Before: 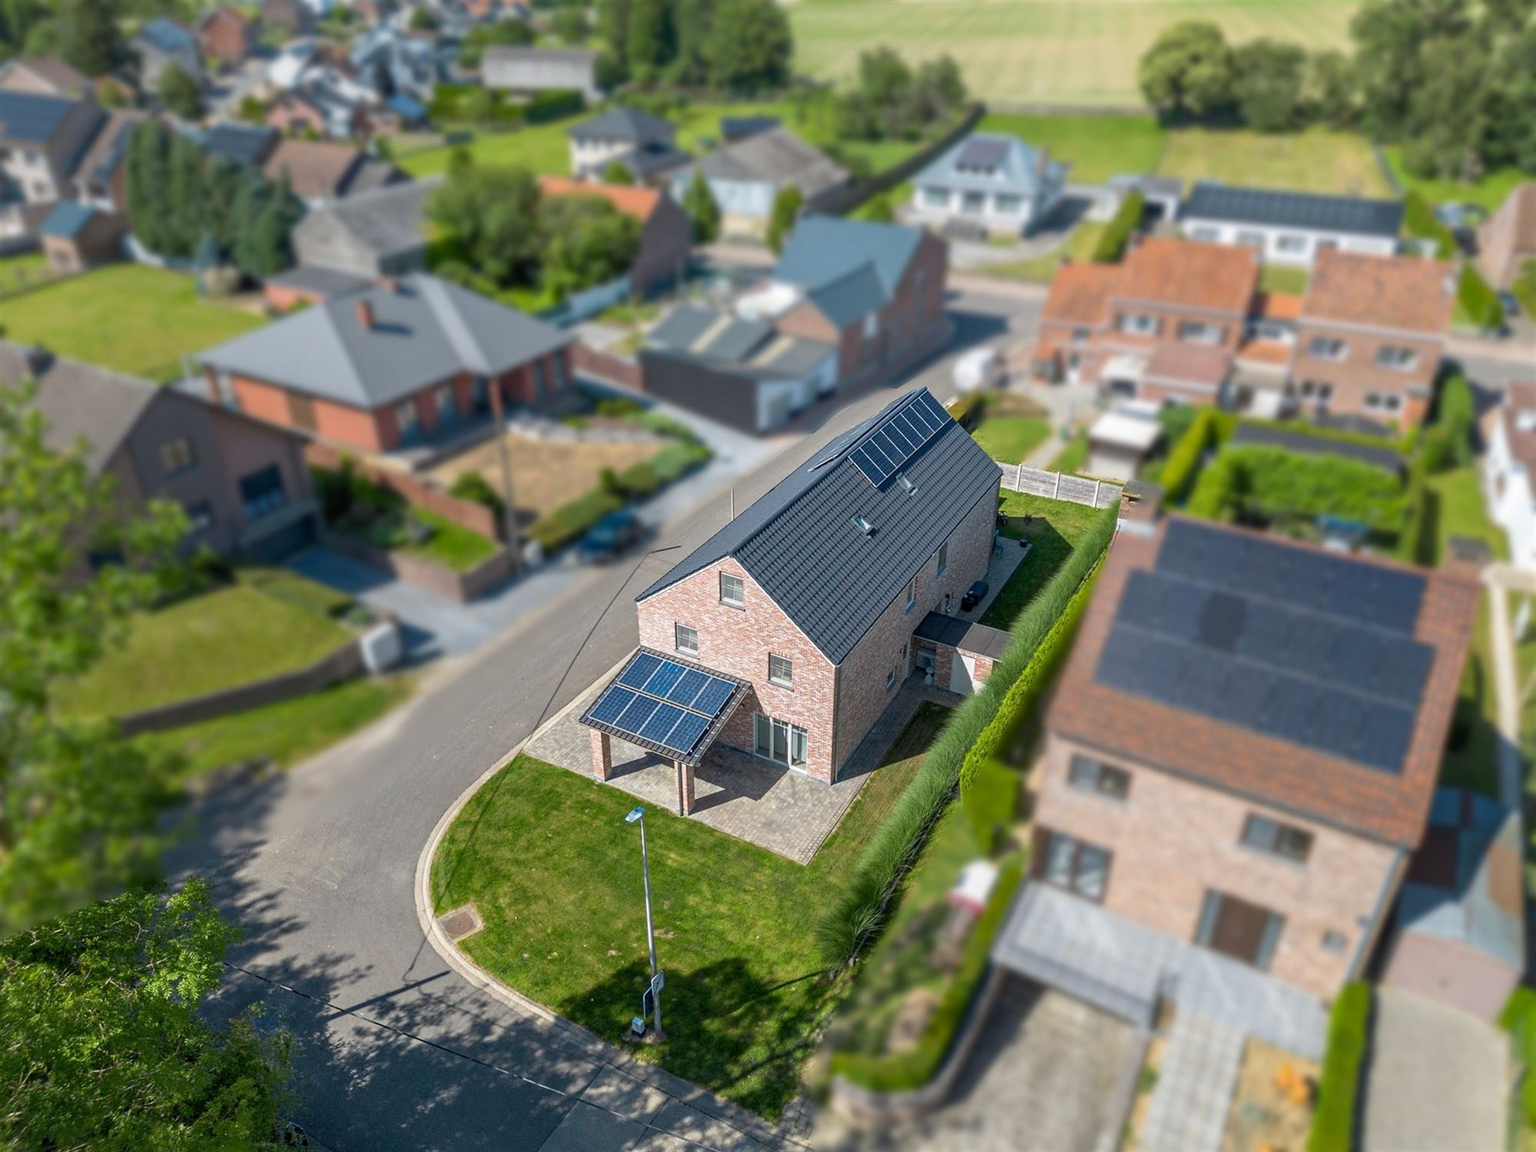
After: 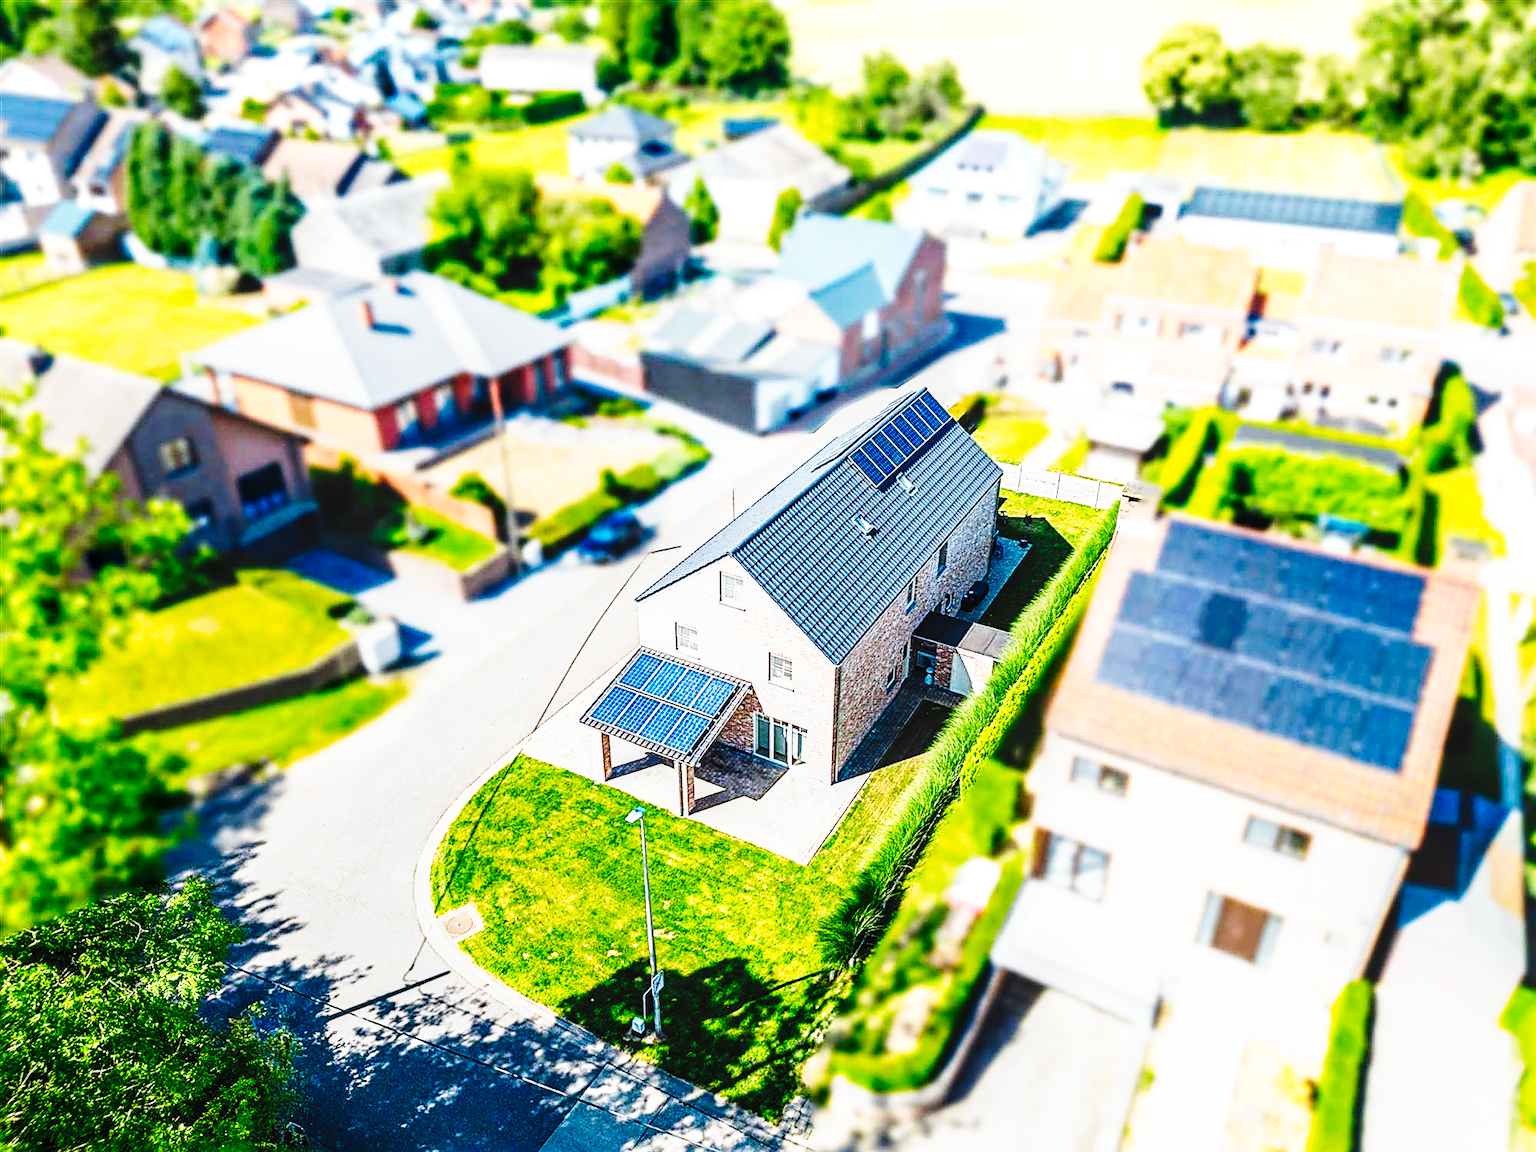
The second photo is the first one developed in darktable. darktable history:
exposure: black level correction 0, exposure 0.301 EV, compensate exposure bias true, compensate highlight preservation false
color balance rgb: perceptual saturation grading › global saturation 0.859%, global vibrance 14.496%
local contrast: on, module defaults
sharpen: radius 2.532, amount 0.631
base curve: curves: ch0 [(0, 0) (0.028, 0.03) (0.121, 0.232) (0.46, 0.748) (0.859, 0.968) (1, 1)], preserve colors none
tone curve: curves: ch0 [(0, 0) (0.003, 0.003) (0.011, 0.006) (0.025, 0.01) (0.044, 0.016) (0.069, 0.02) (0.1, 0.025) (0.136, 0.034) (0.177, 0.051) (0.224, 0.08) (0.277, 0.131) (0.335, 0.209) (0.399, 0.328) (0.468, 0.47) (0.543, 0.629) (0.623, 0.788) (0.709, 0.903) (0.801, 0.965) (0.898, 0.989) (1, 1)], preserve colors none
